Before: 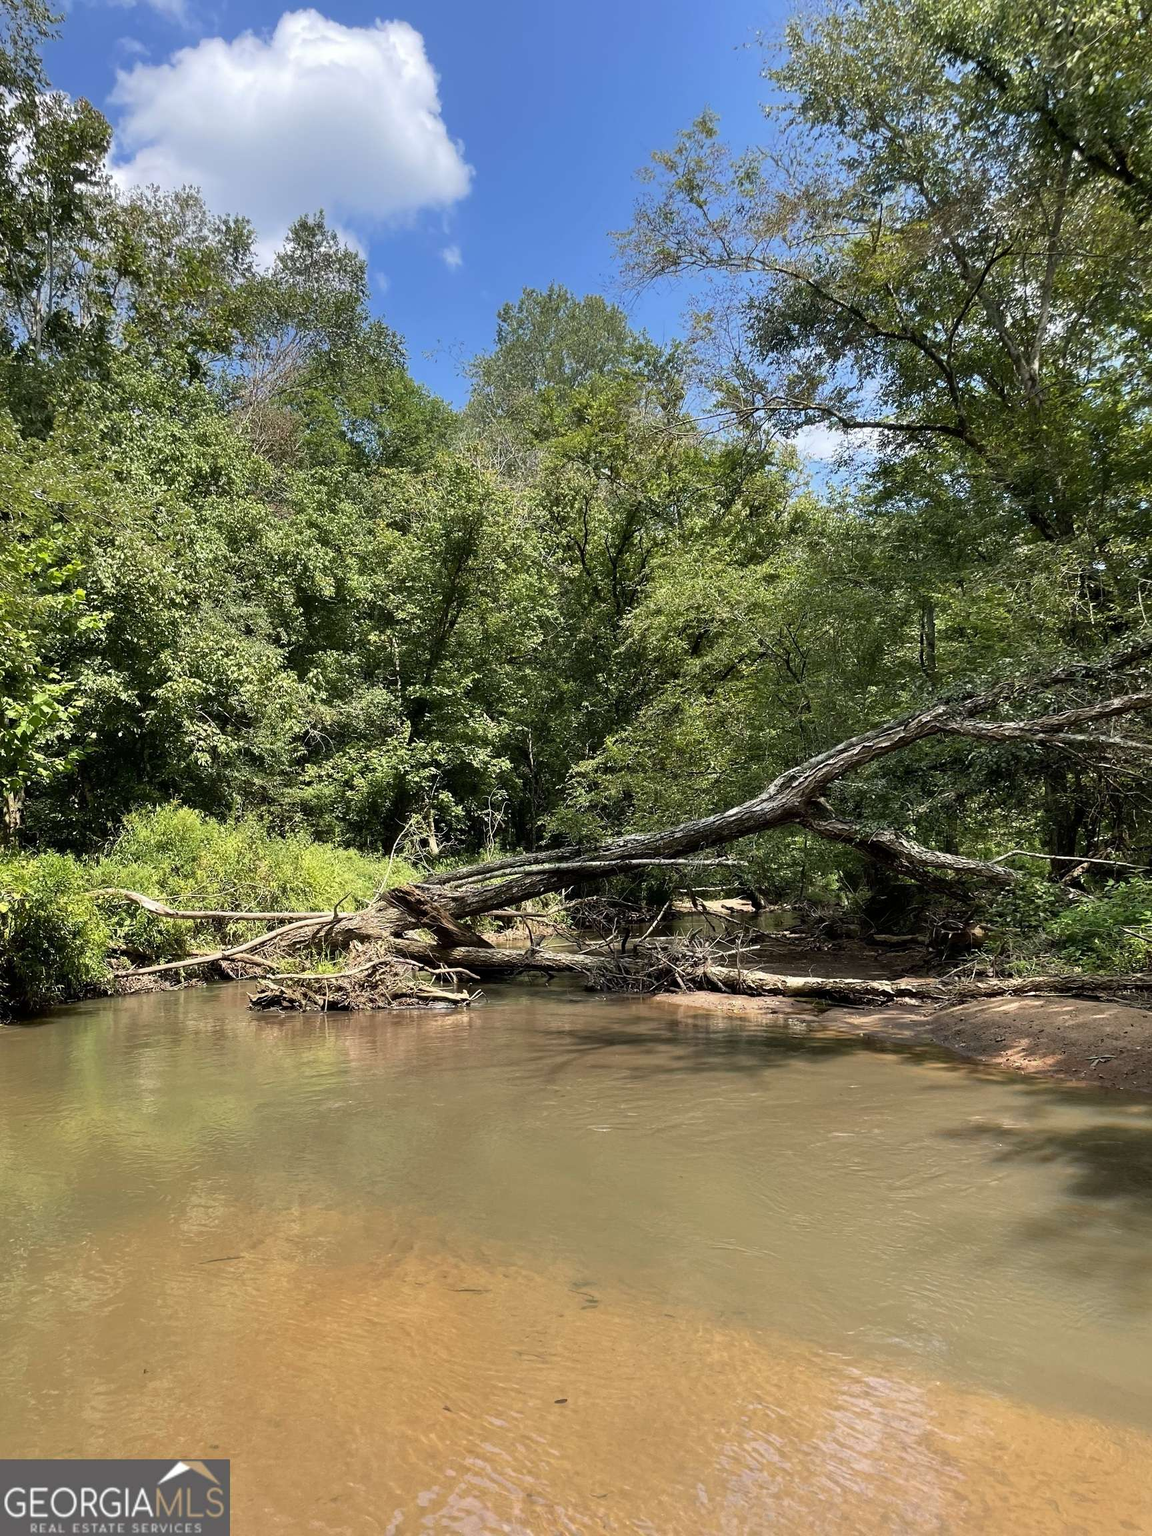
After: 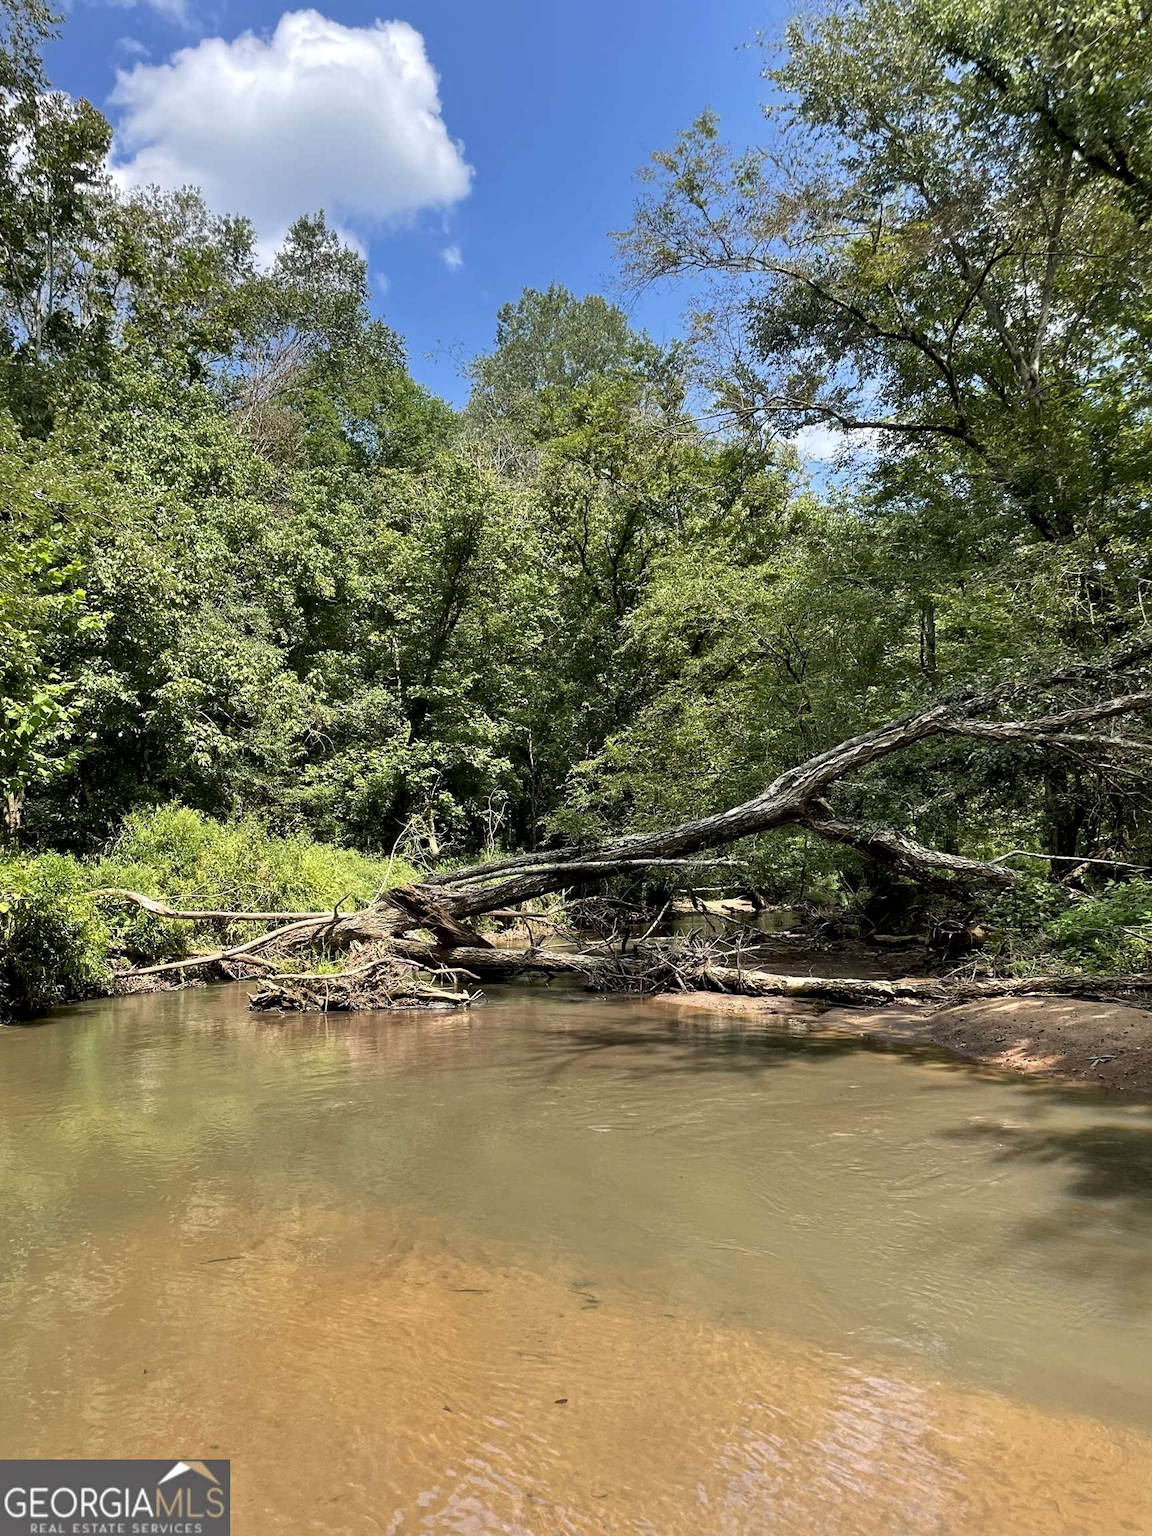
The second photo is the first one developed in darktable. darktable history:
local contrast: mode bilateral grid, contrast 30, coarseness 25, midtone range 0.2
base curve: exposure shift 0, preserve colors none
